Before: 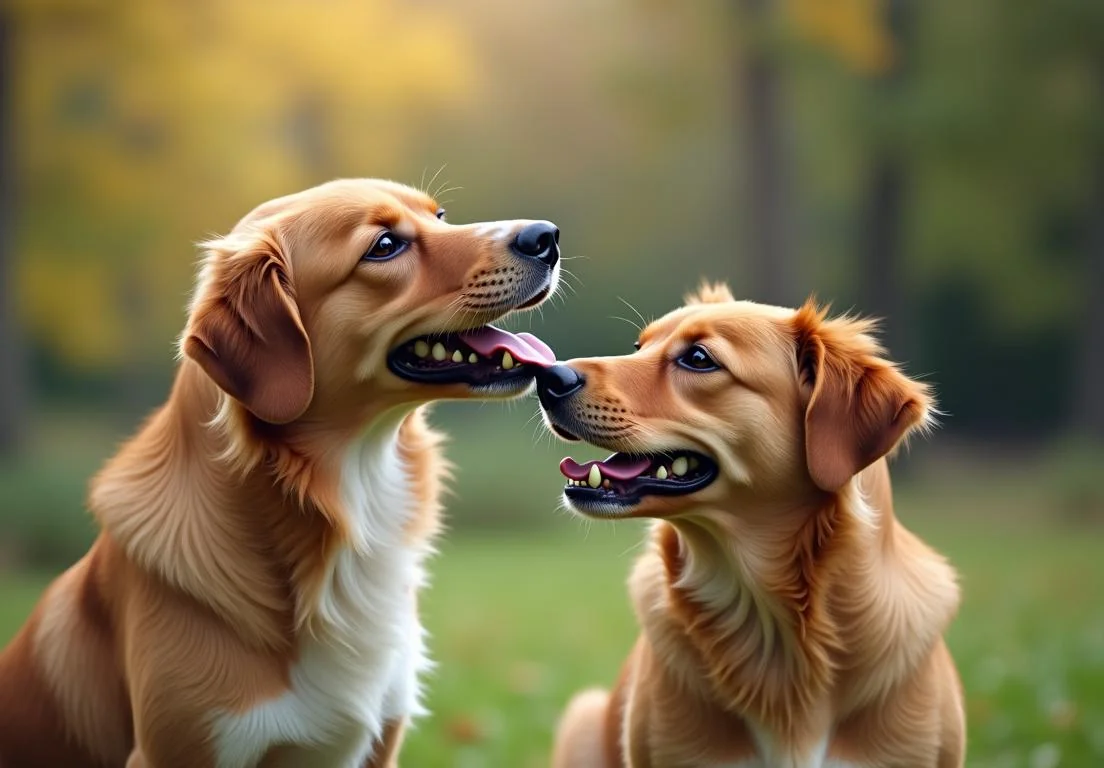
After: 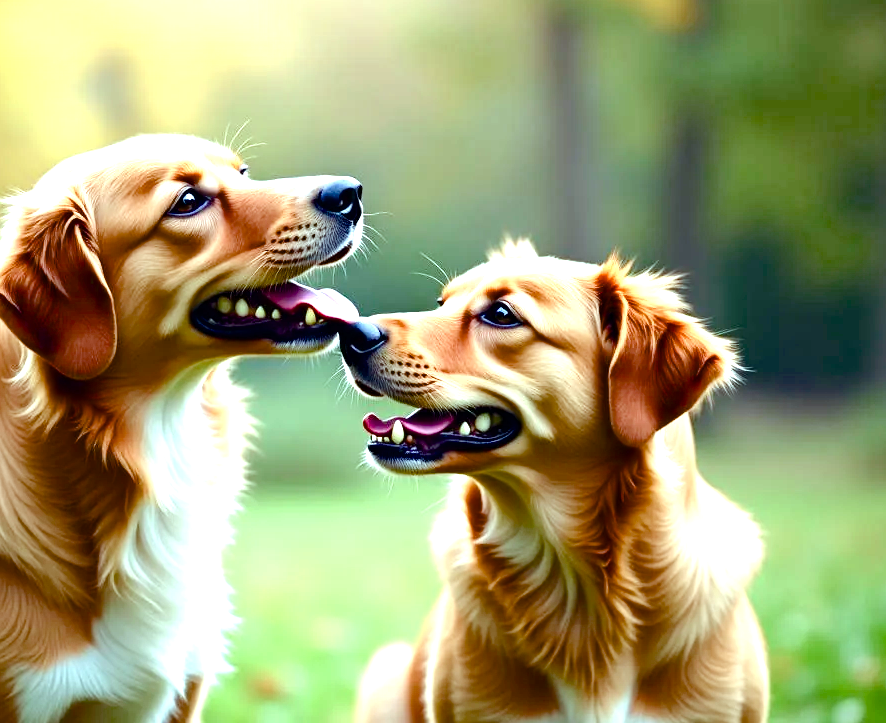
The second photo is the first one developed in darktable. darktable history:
exposure: black level correction 0.001, exposure 0.958 EV, compensate highlight preservation false
crop and rotate: left 17.846%, top 5.752%, right 1.844%
color balance rgb: highlights gain › luminance 15.124%, highlights gain › chroma 3.897%, highlights gain › hue 212.3°, white fulcrum 0.095 EV, perceptual saturation grading › global saturation 13.593%, perceptual saturation grading › highlights -30.279%, perceptual saturation grading › shadows 50.823%, perceptual brilliance grading › highlights 5.958%, perceptual brilliance grading › mid-tones 17.398%, perceptual brilliance grading › shadows -5.458%, global vibrance 0.764%, saturation formula JzAzBz (2021)
